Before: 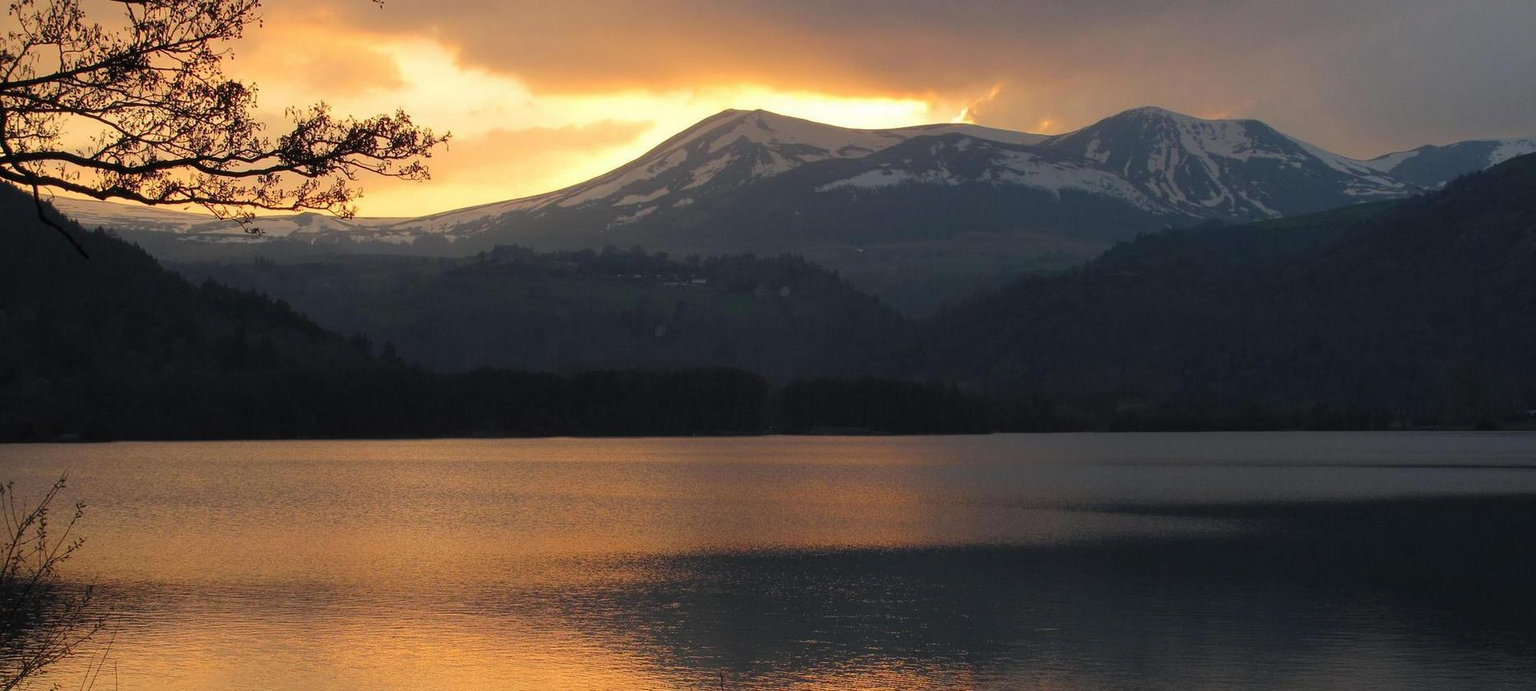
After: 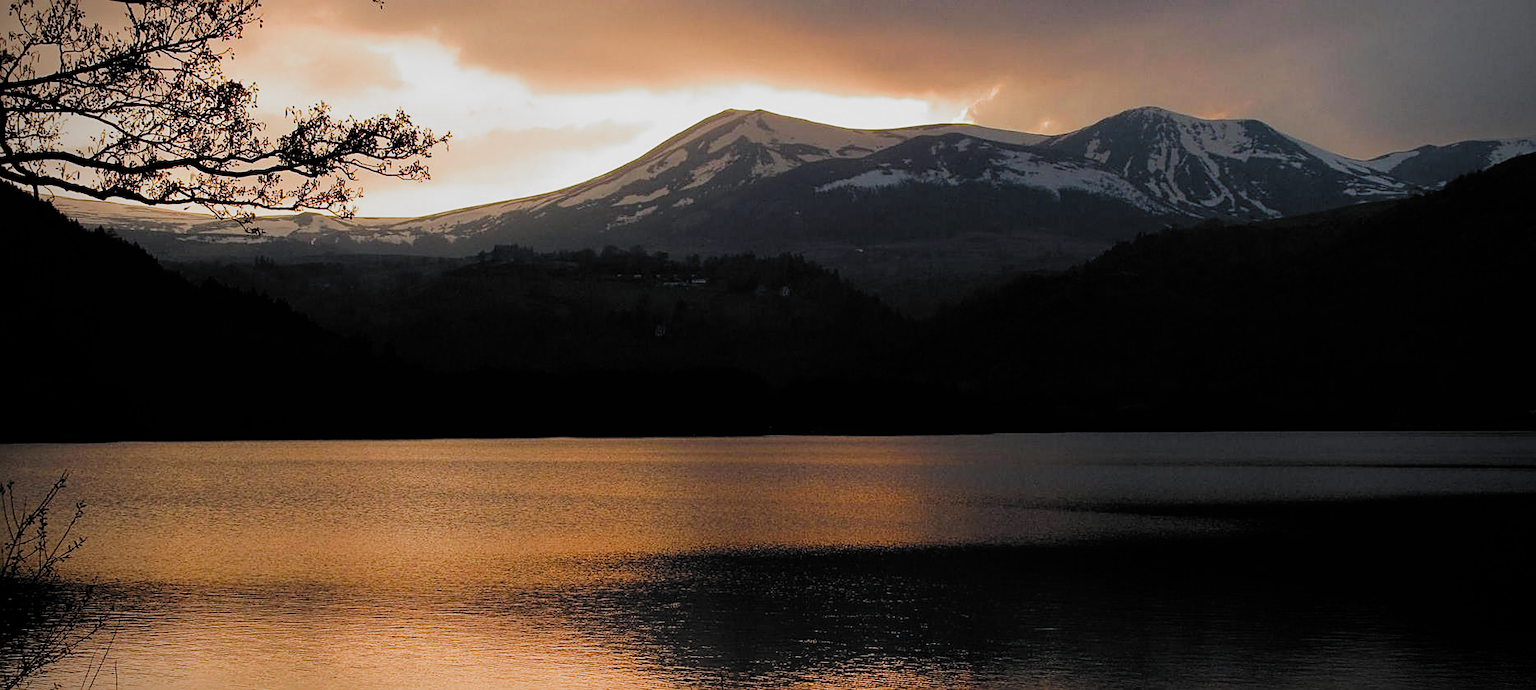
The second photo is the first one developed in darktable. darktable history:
sharpen: on, module defaults
vignetting: brightness -0.803
color balance rgb: linear chroma grading › global chroma 15.184%, perceptual saturation grading › global saturation 20%, perceptual saturation grading › highlights -50.122%, perceptual saturation grading › shadows 30.505%
filmic rgb: black relative exposure -5.02 EV, white relative exposure 3.98 EV, threshold 5.94 EV, hardness 2.88, contrast 1.3, highlights saturation mix -29.23%, add noise in highlights 0.001, preserve chrominance luminance Y, color science v3 (2019), use custom middle-gray values true, contrast in highlights soft, enable highlight reconstruction true
